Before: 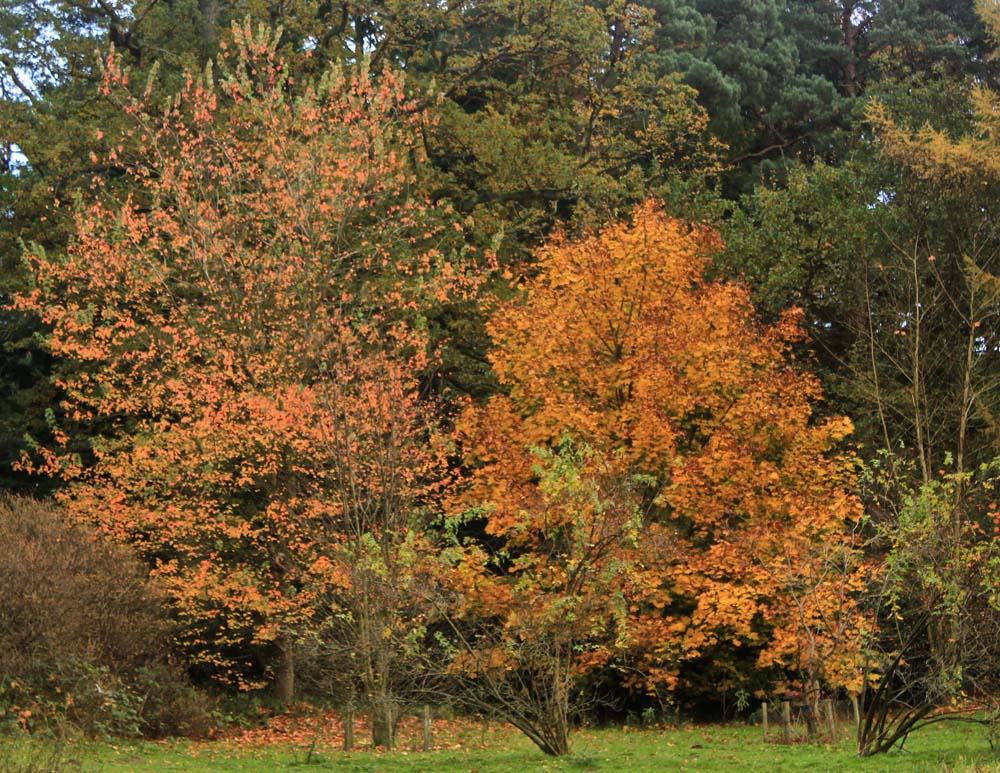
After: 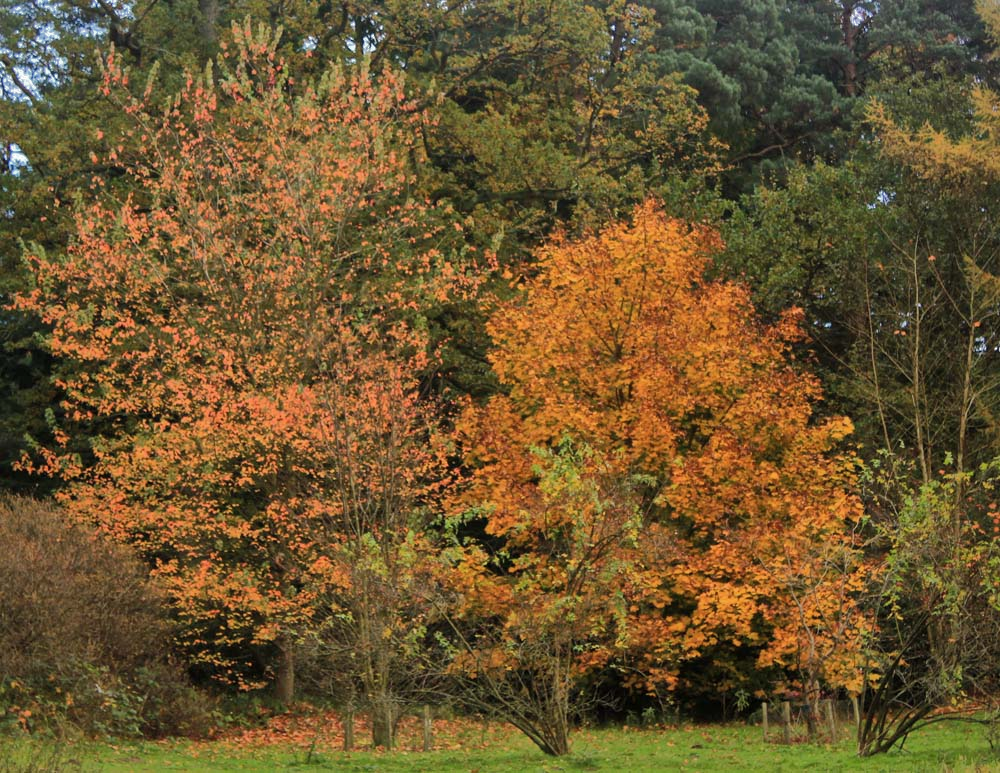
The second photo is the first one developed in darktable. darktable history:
shadows and highlights: shadows 24.91, highlights -69, highlights color adjustment 0.67%
